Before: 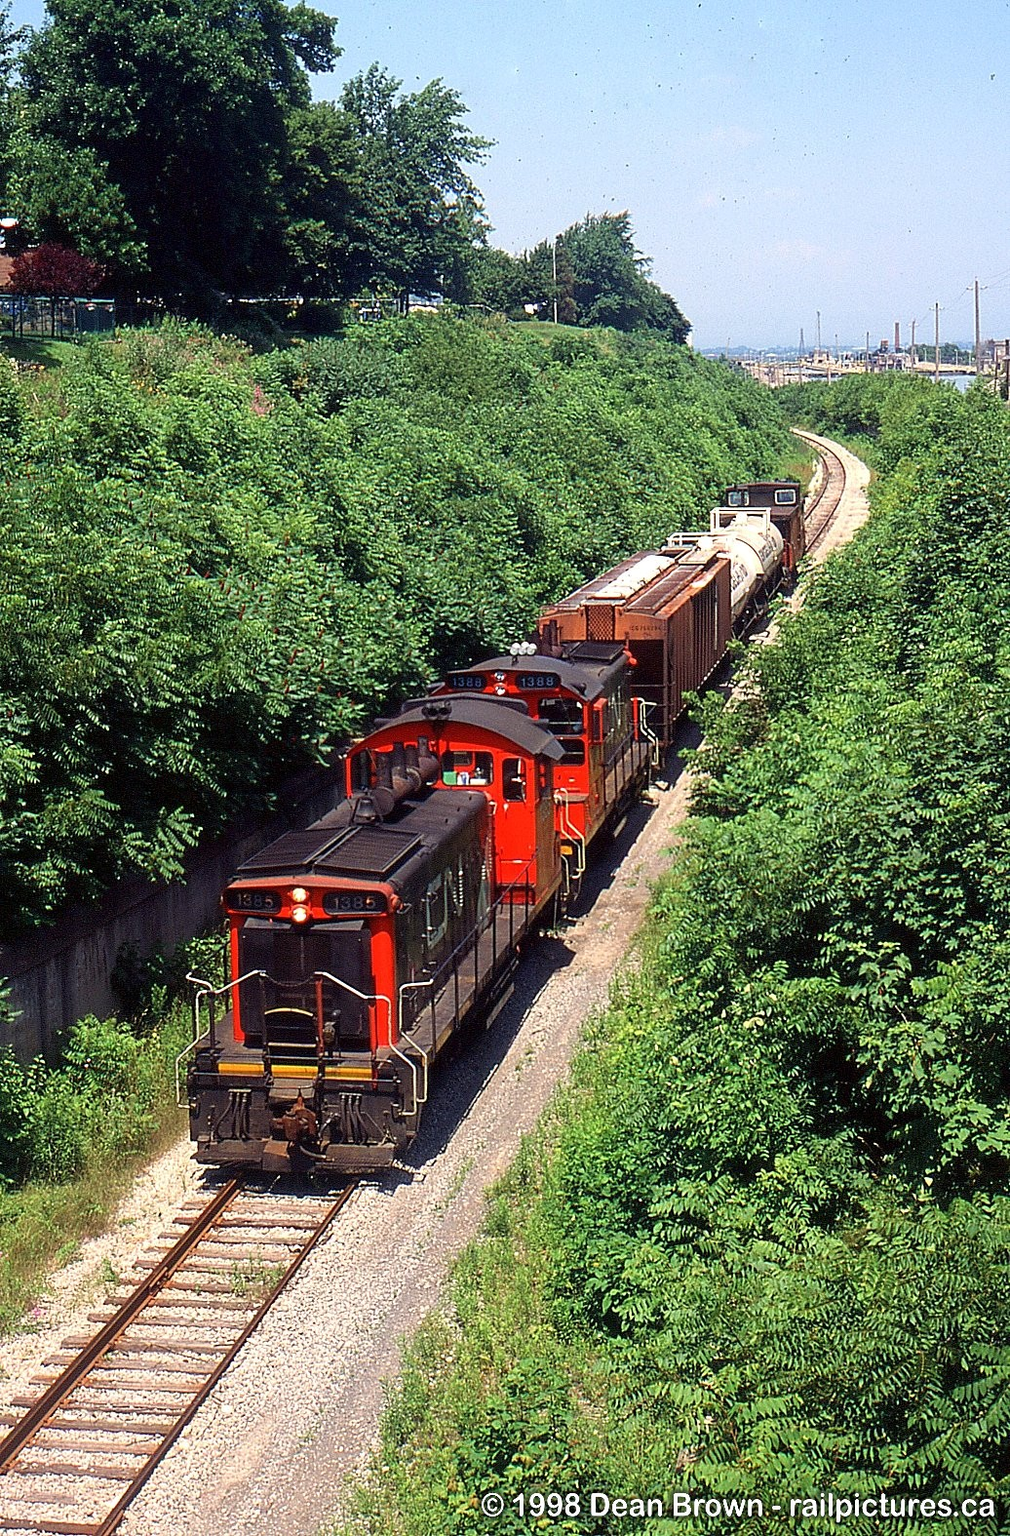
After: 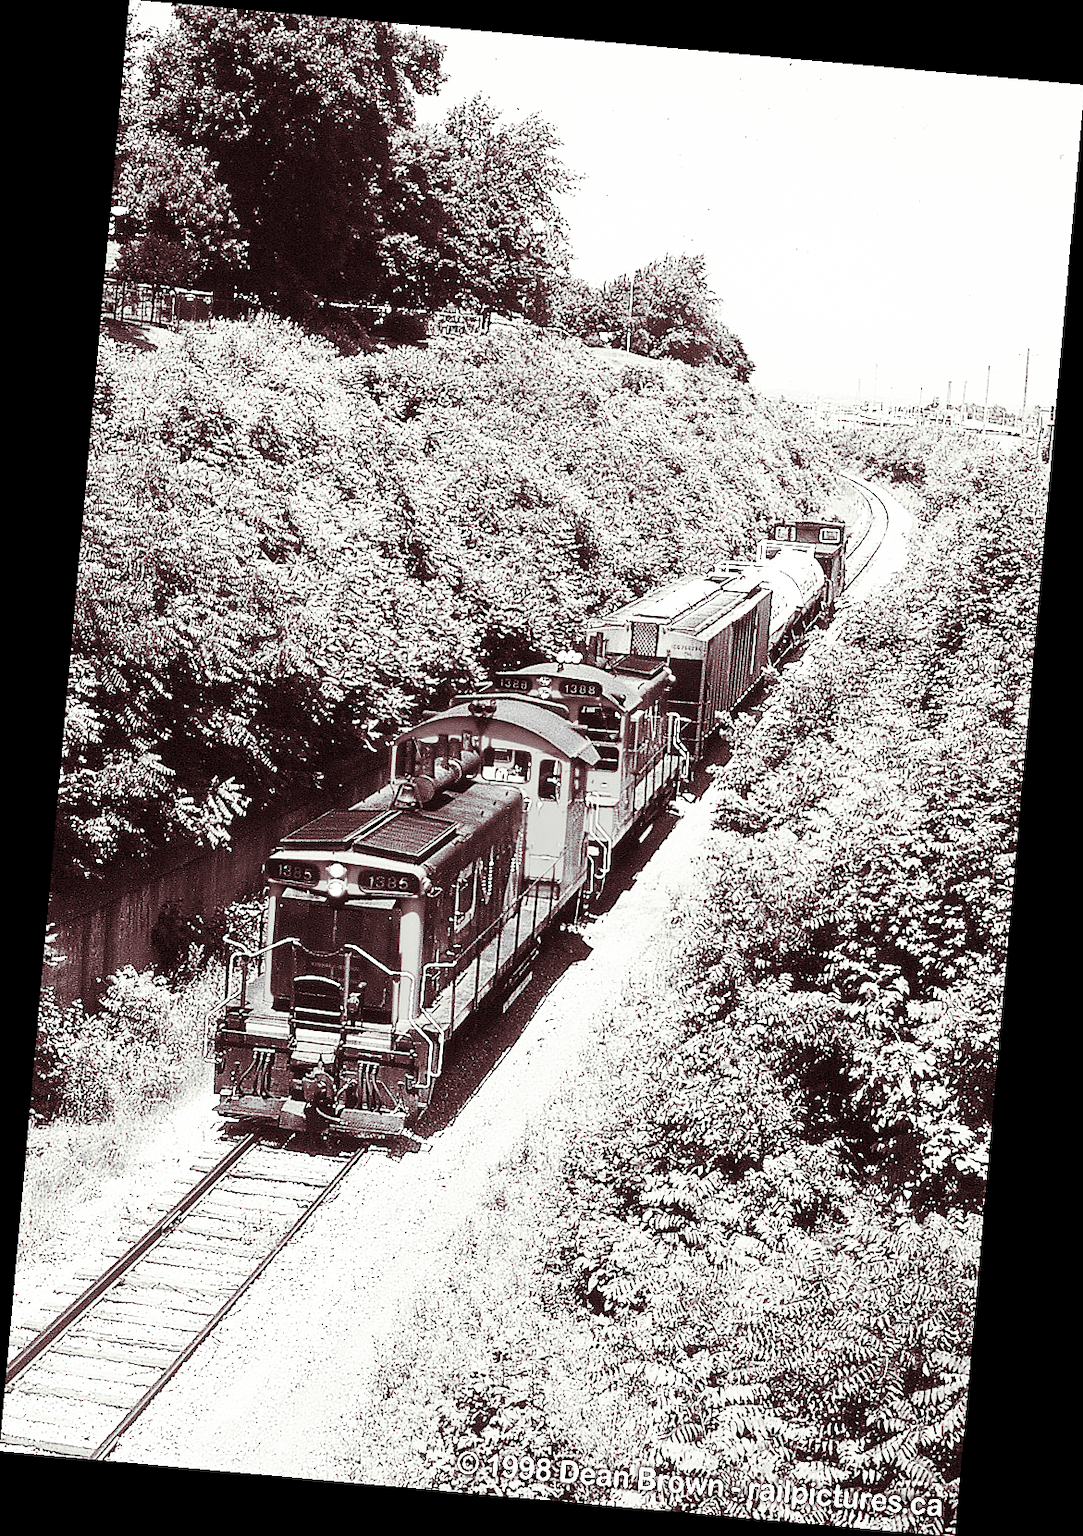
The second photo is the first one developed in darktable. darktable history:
contrast brightness saturation: contrast 0.43, brightness 0.56, saturation -0.19
base curve: curves: ch0 [(0, 0) (0.028, 0.03) (0.121, 0.232) (0.46, 0.748) (0.859, 0.968) (1, 1)], preserve colors none
monochrome: a -3.63, b -0.465
split-toning: on, module defaults
rotate and perspective: rotation 5.12°, automatic cropping off
sharpen: radius 1
